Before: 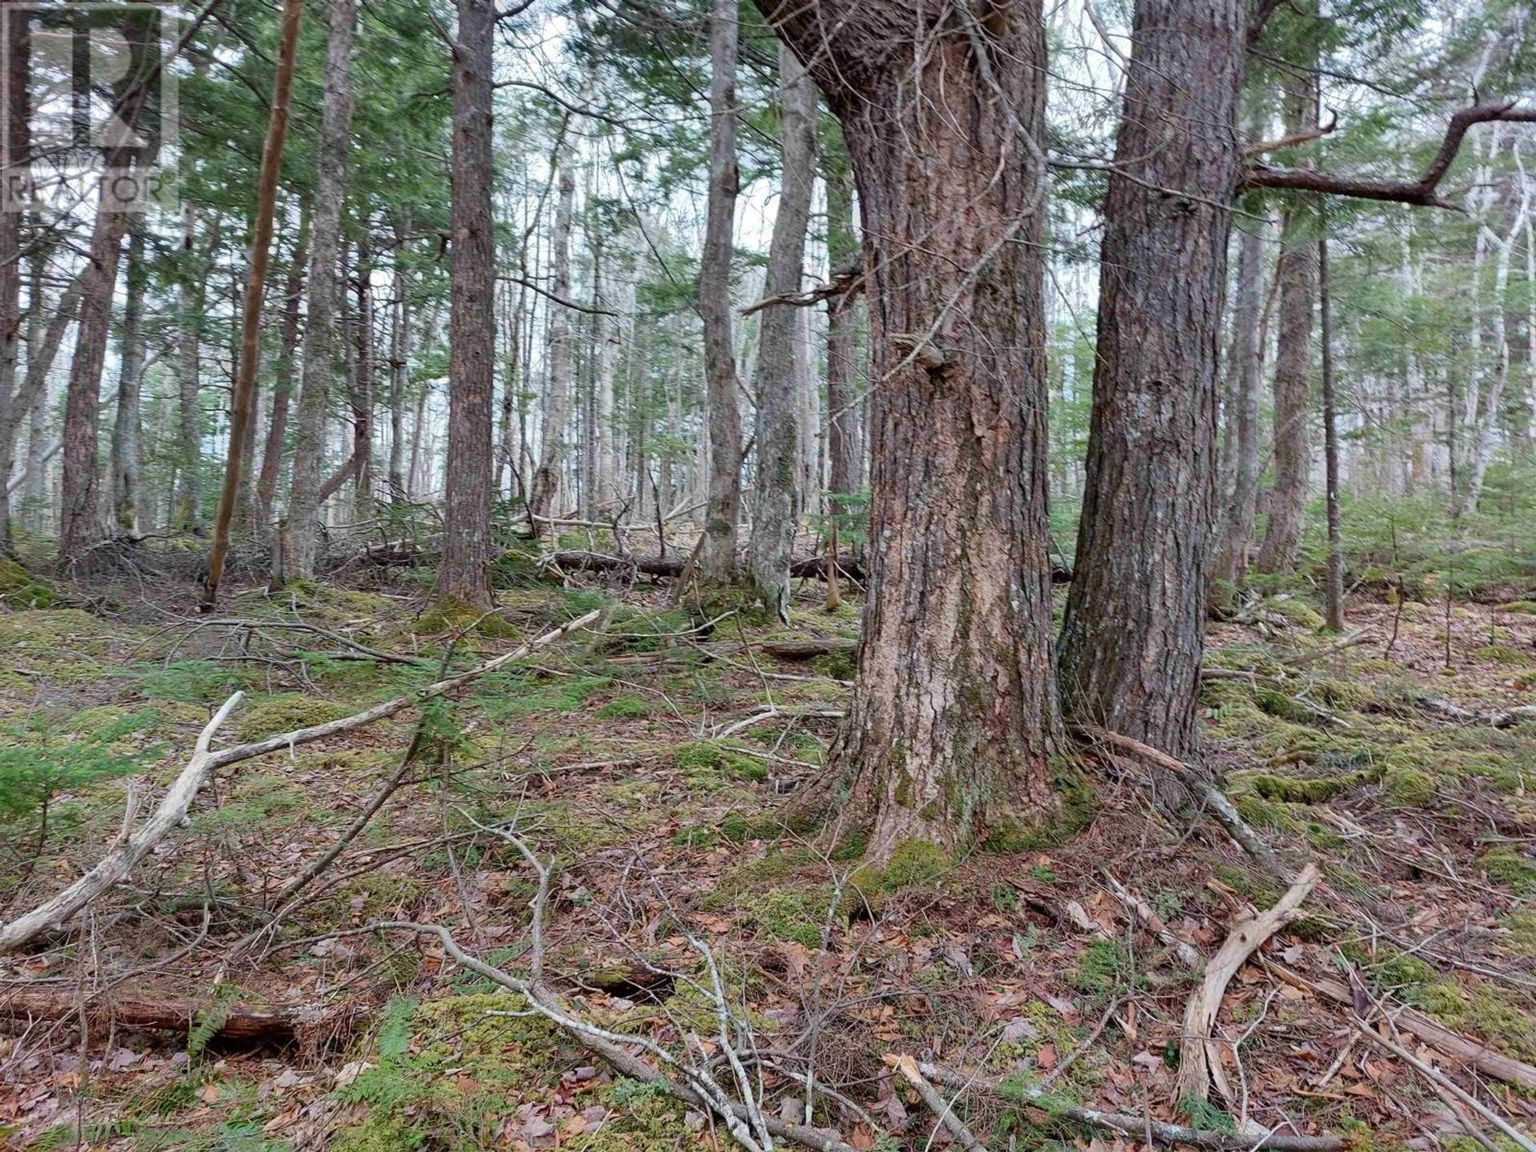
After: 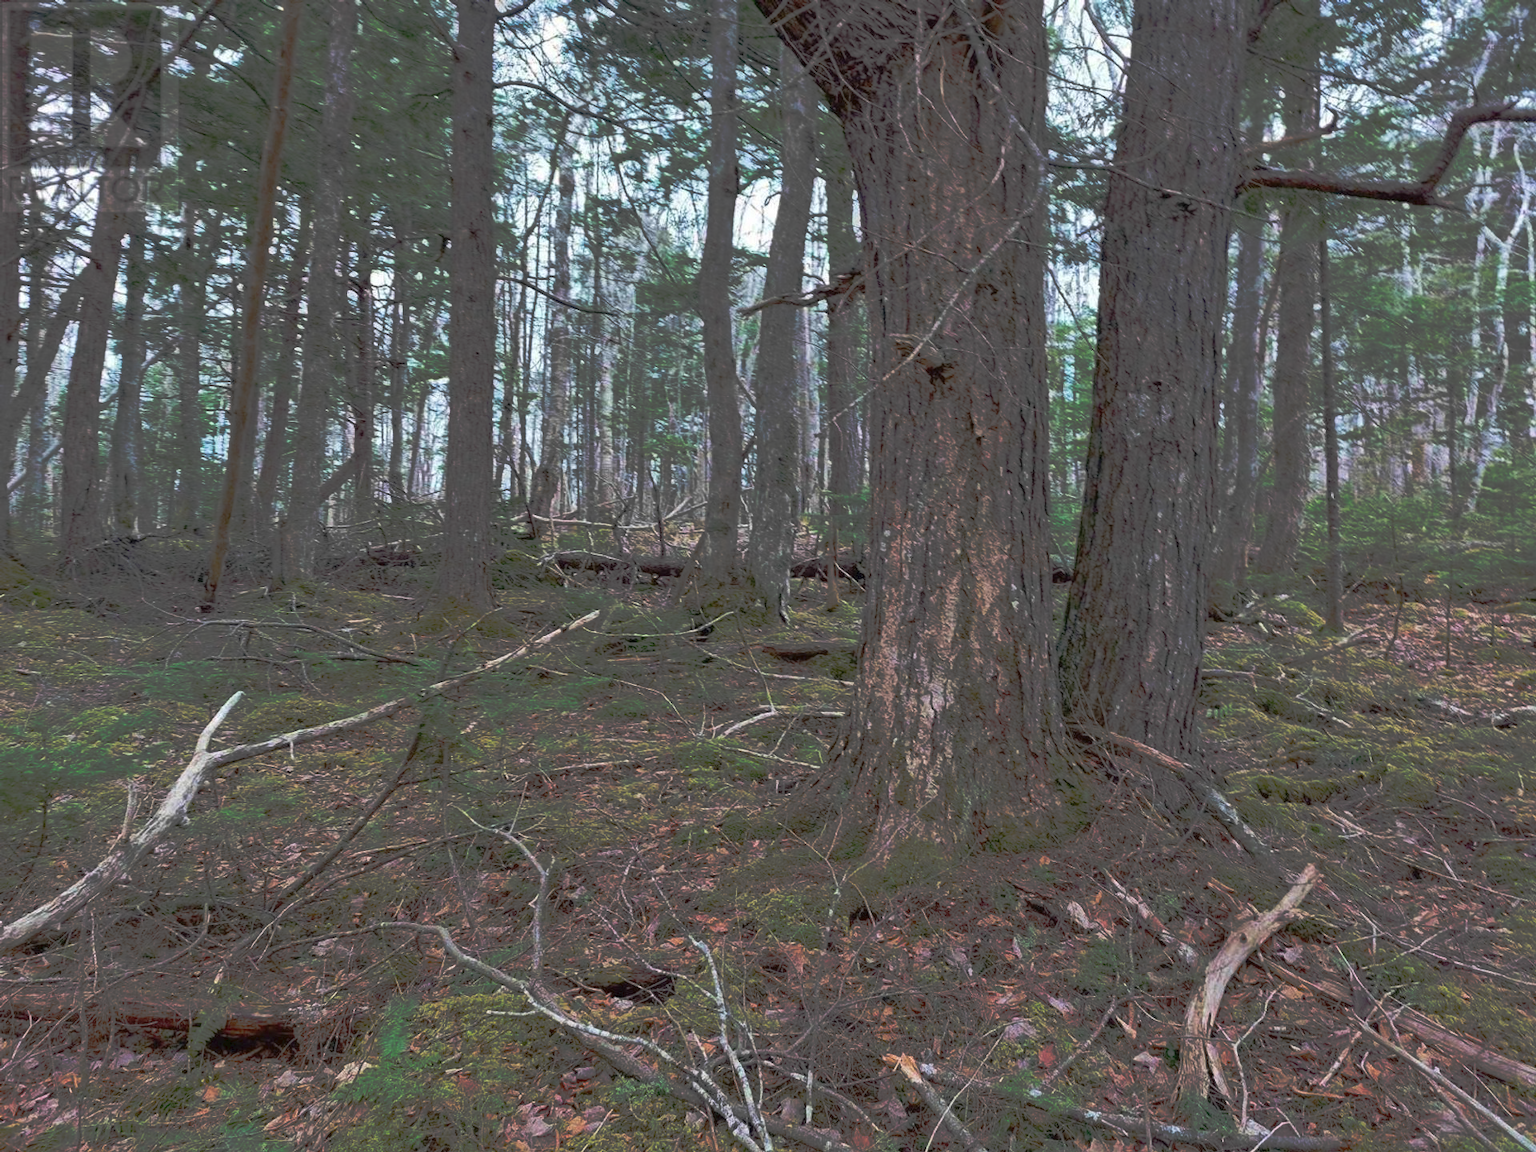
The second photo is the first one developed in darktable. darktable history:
tone curve: curves: ch0 [(0, 0) (0.003, 0.032) (0.53, 0.368) (0.901, 0.866) (1, 1)], preserve colors none
